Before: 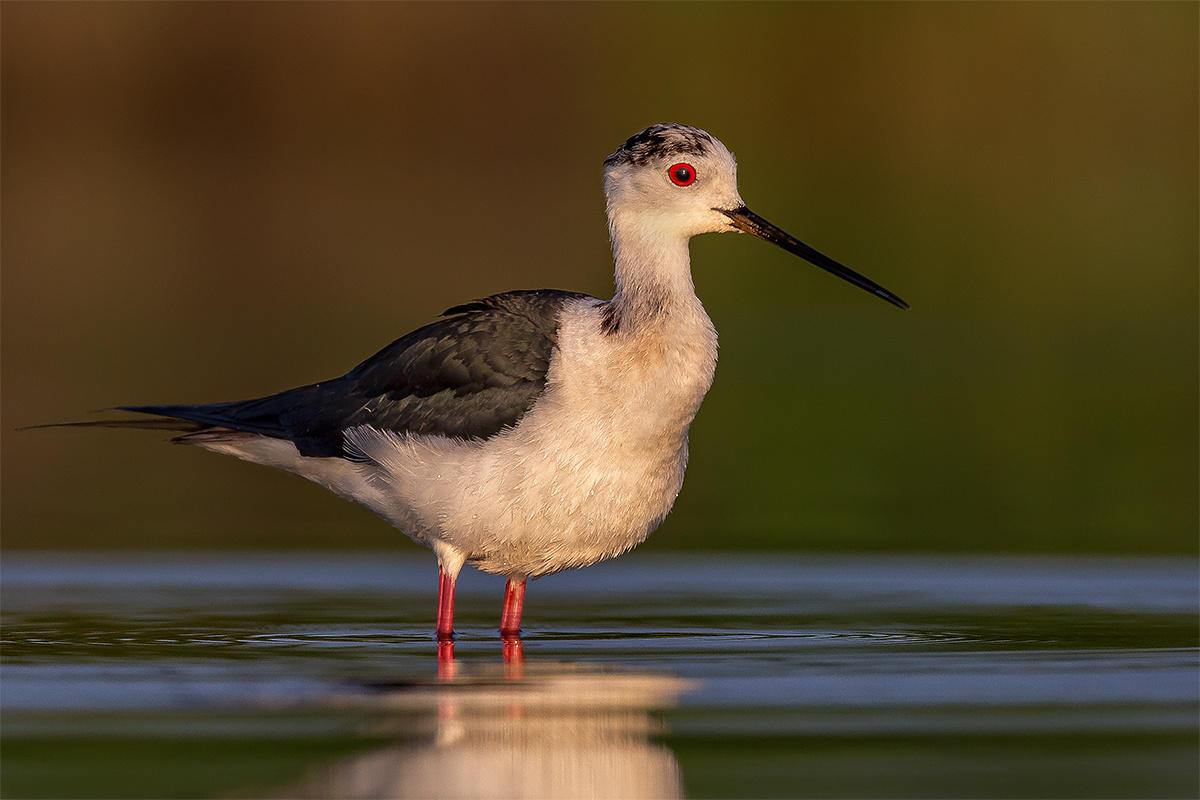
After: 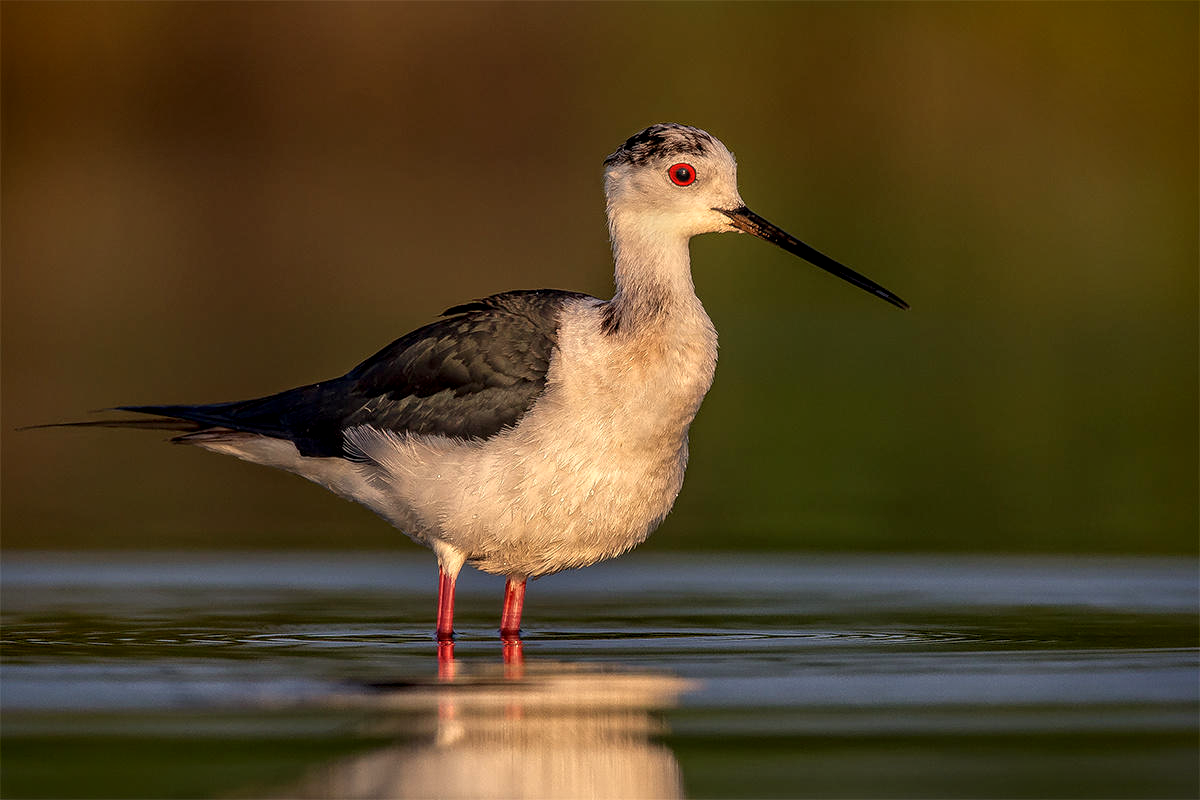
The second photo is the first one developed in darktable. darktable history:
white balance: red 1.029, blue 0.92
local contrast: detail 130%
vignetting: fall-off start 88.53%, fall-off radius 44.2%, saturation 0.376, width/height ratio 1.161
